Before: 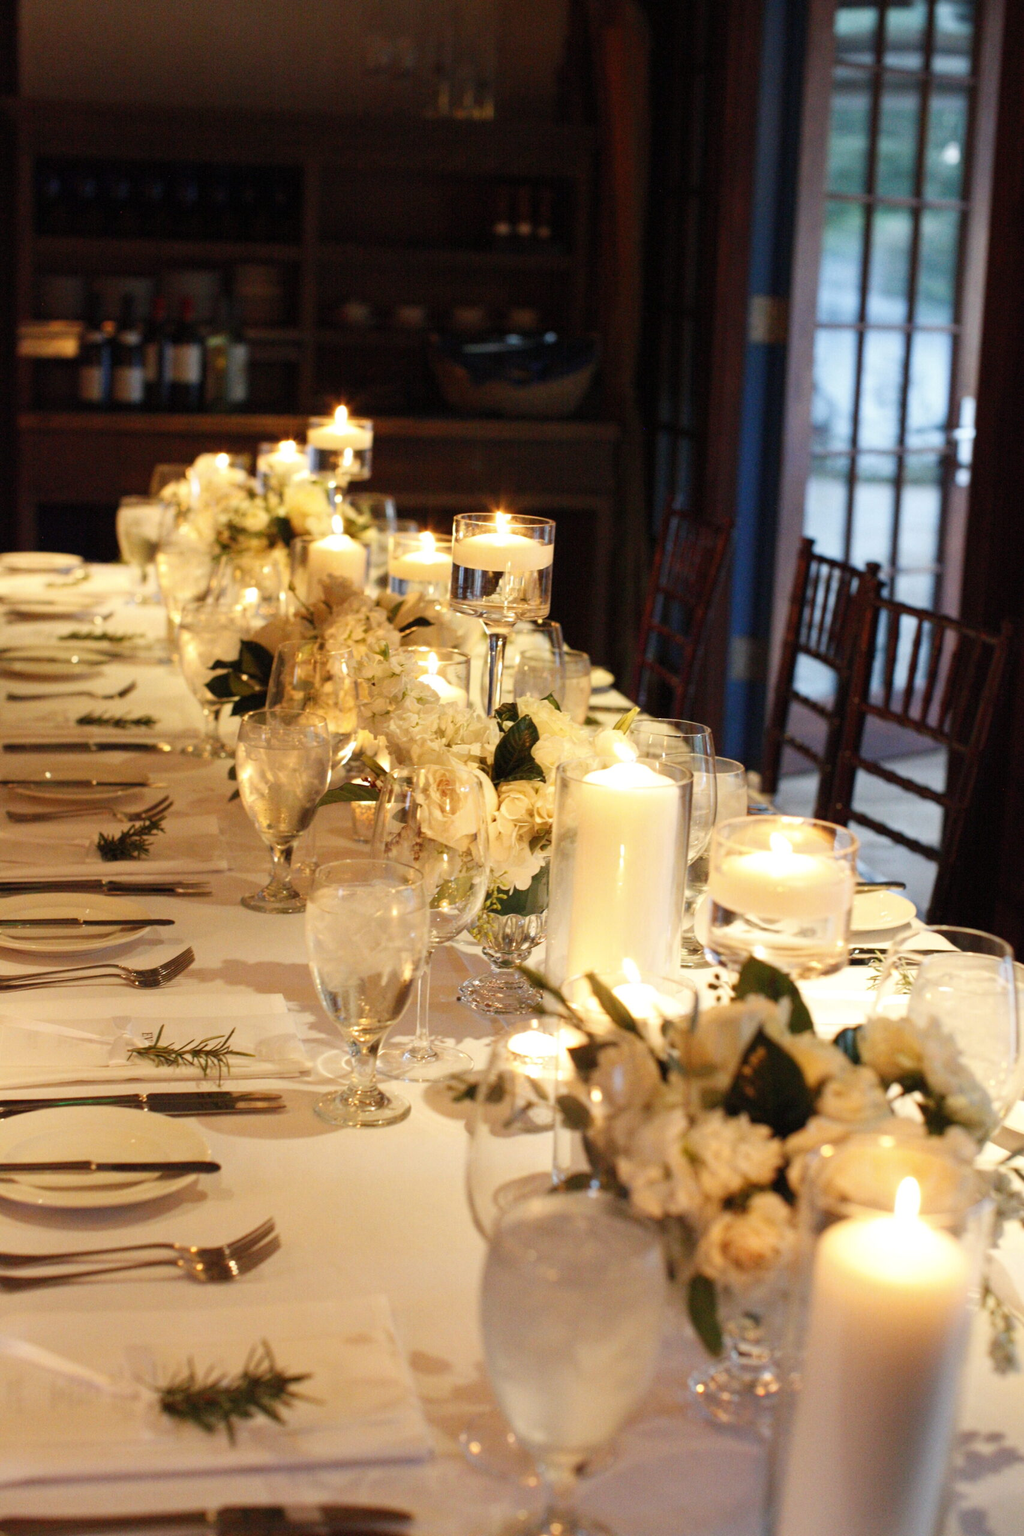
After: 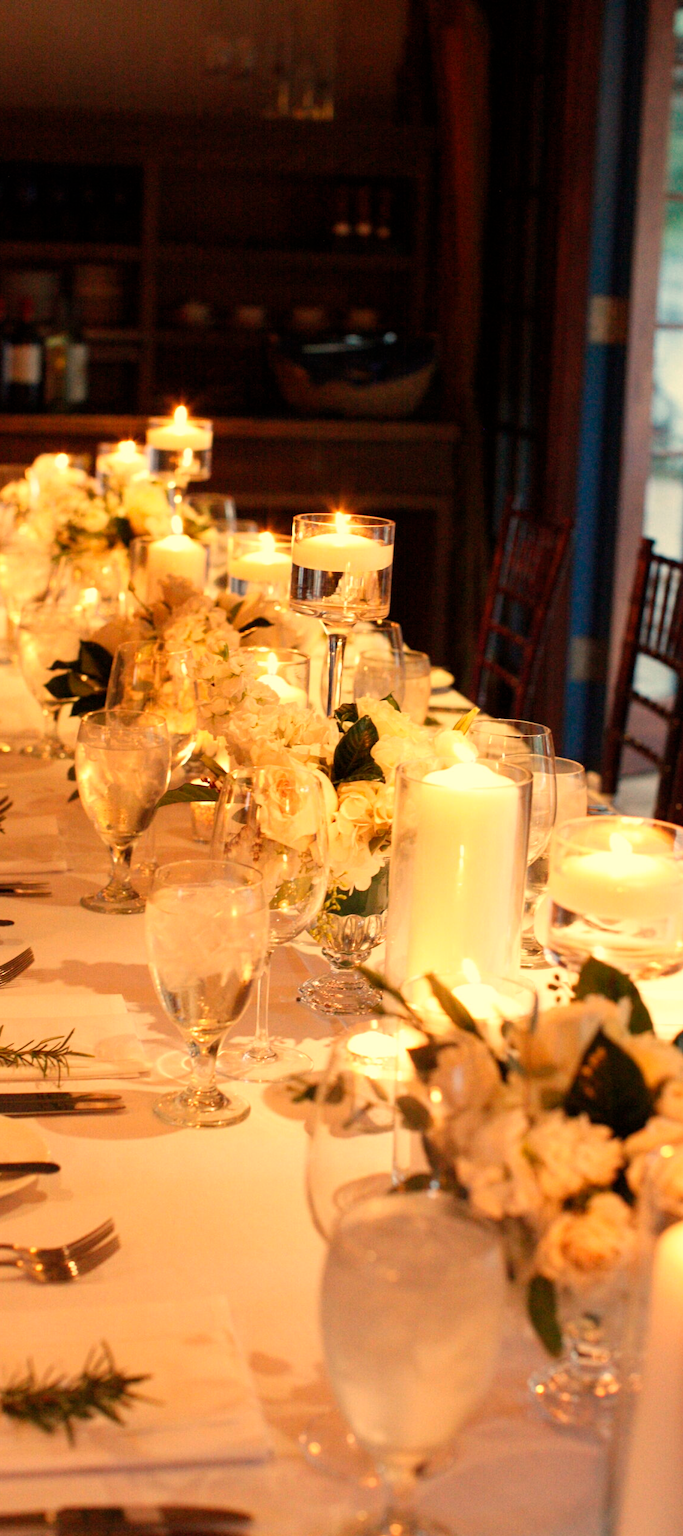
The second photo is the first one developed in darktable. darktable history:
white balance: red 1.138, green 0.996, blue 0.812
crop and rotate: left 15.754%, right 17.579%
